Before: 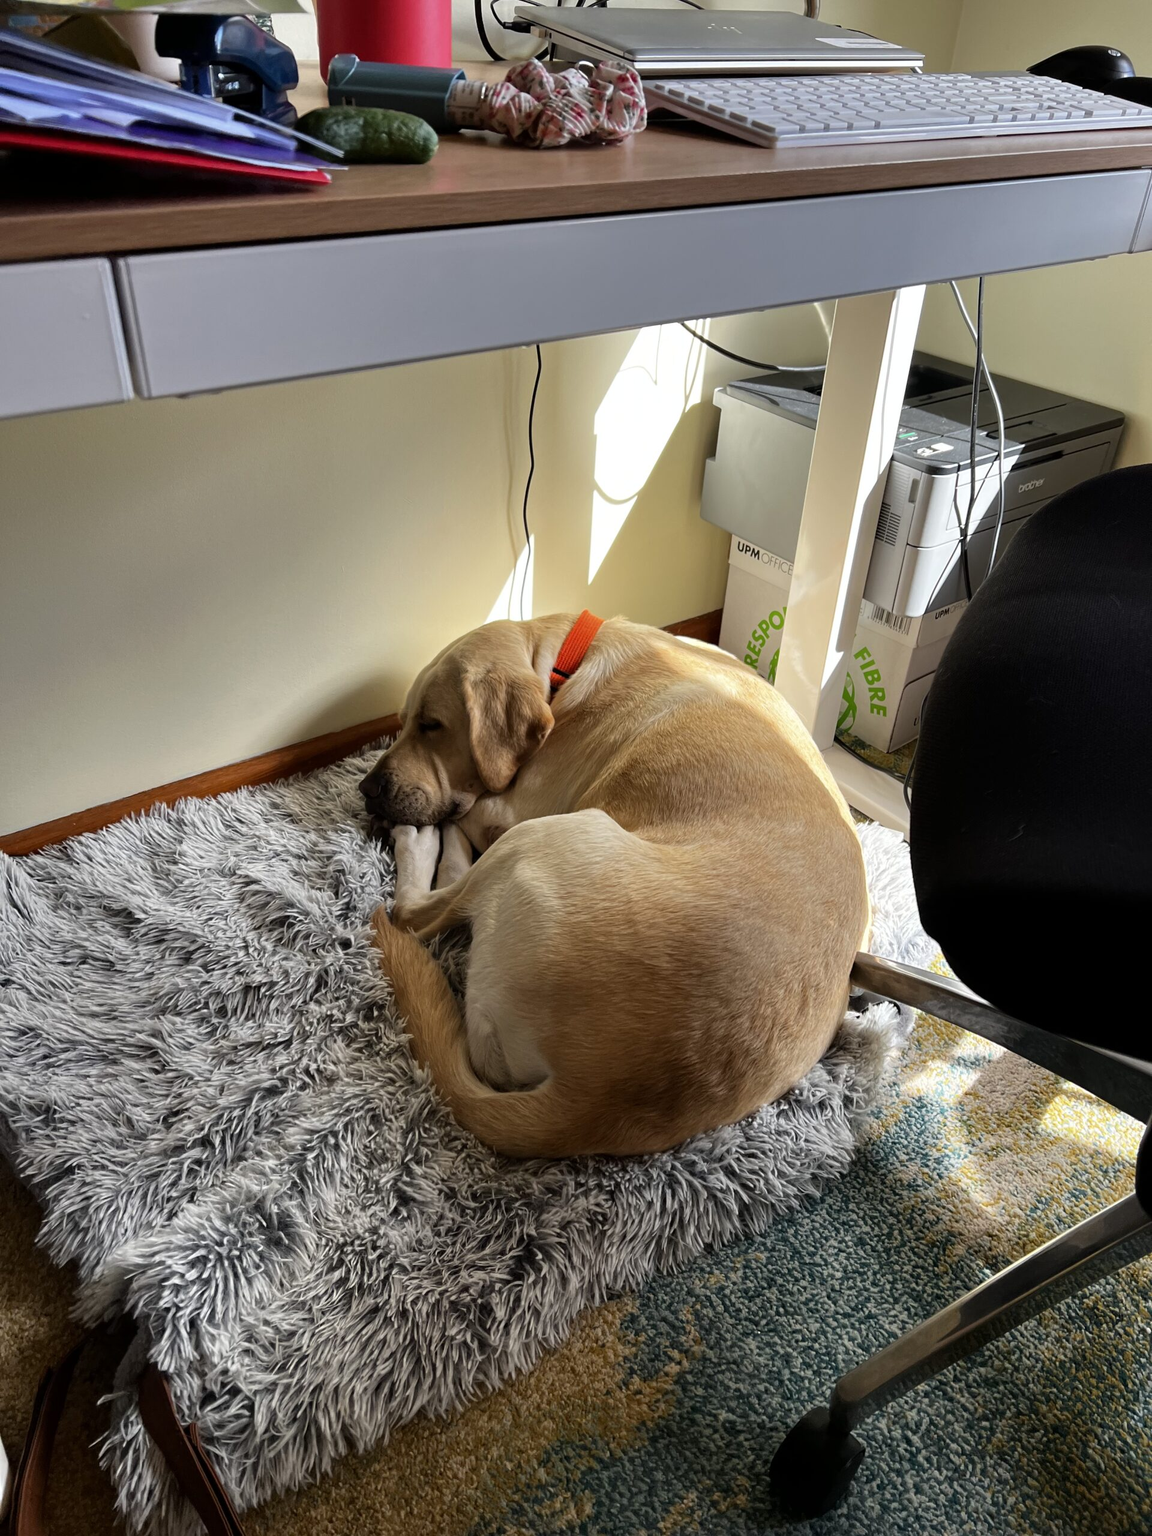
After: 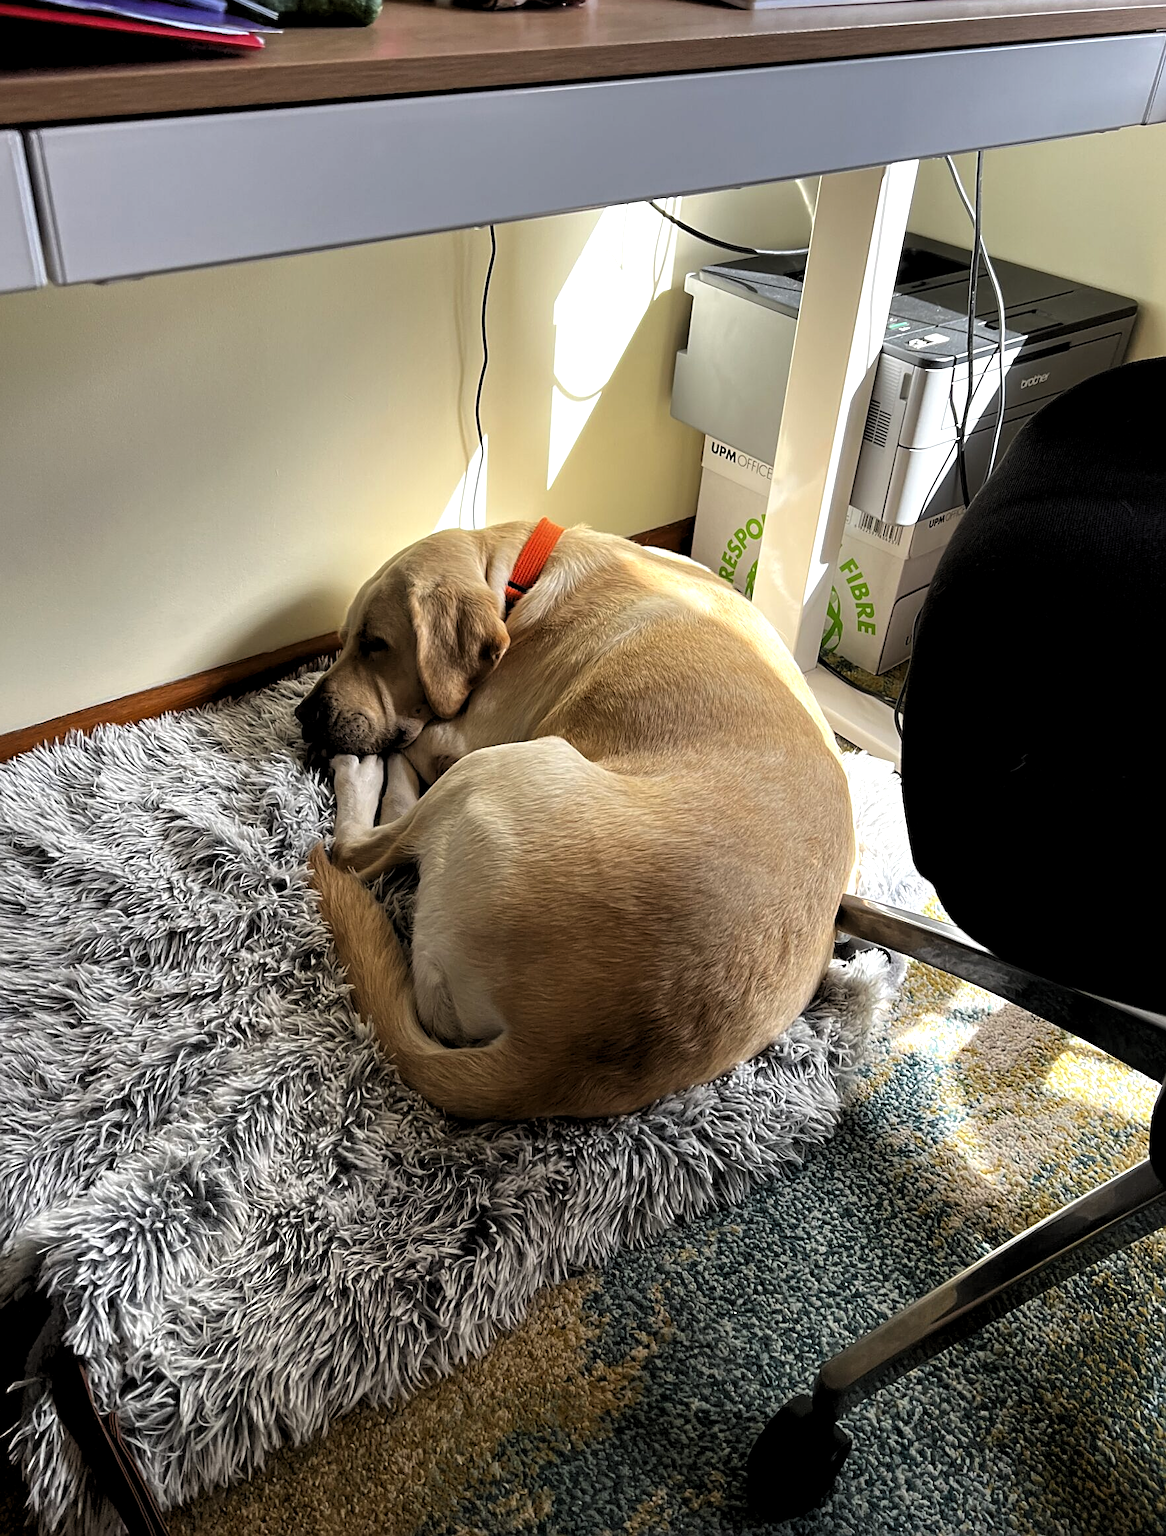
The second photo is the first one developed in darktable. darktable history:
crop and rotate: left 7.939%, top 9.102%
sharpen: on, module defaults
levels: levels [0.055, 0.477, 0.9]
